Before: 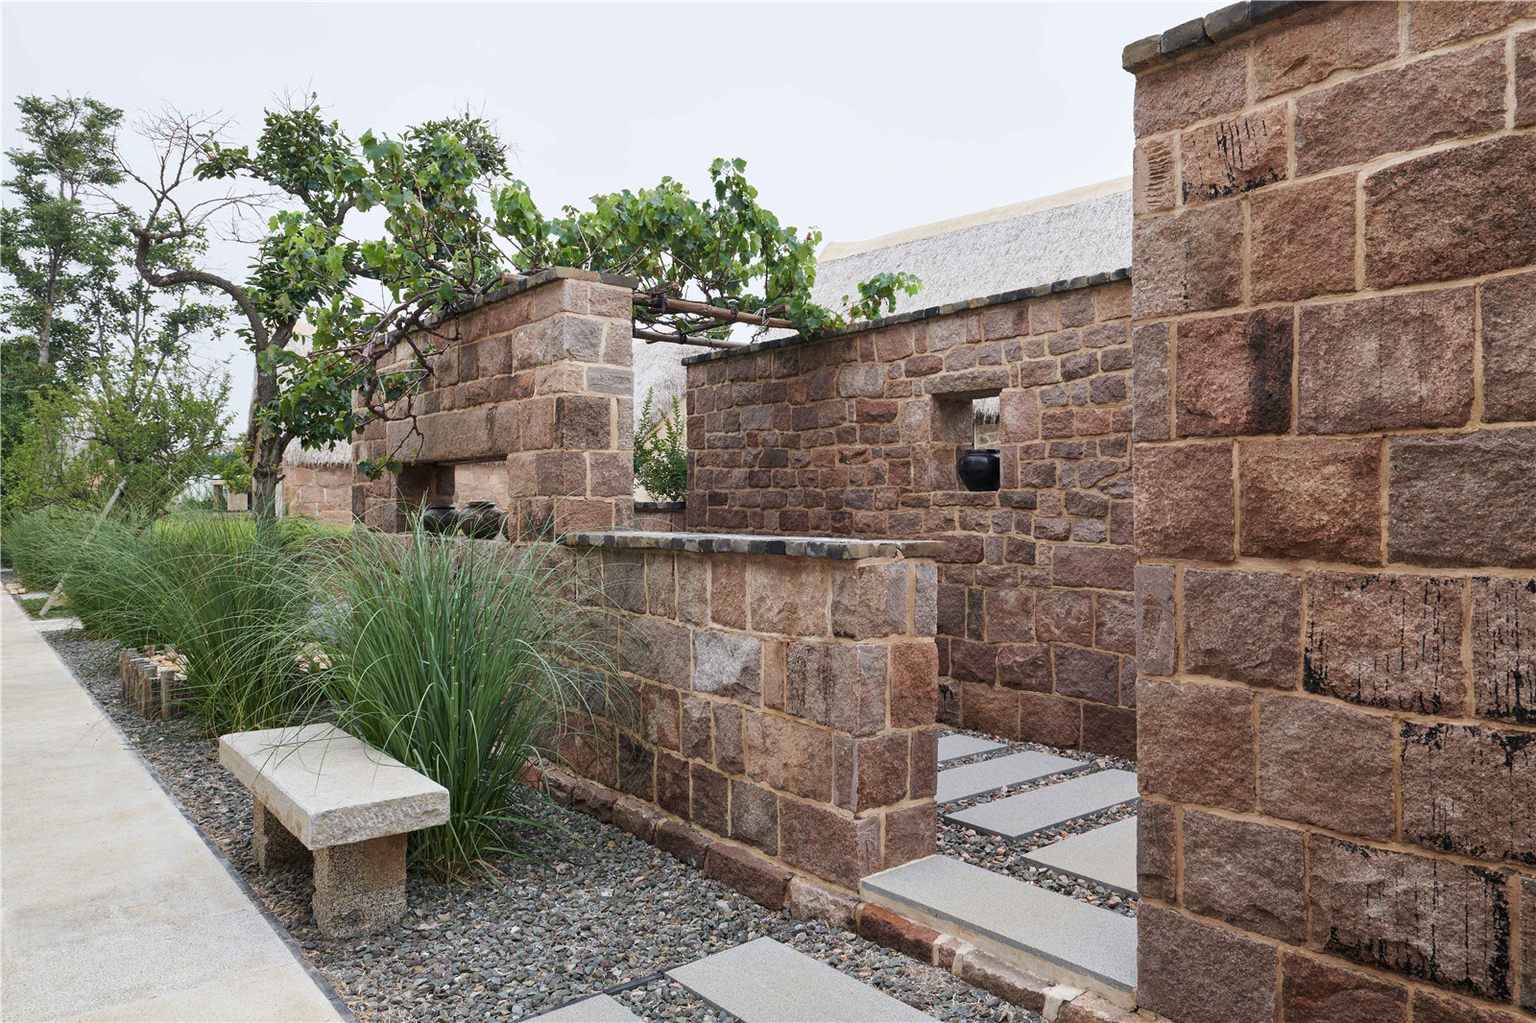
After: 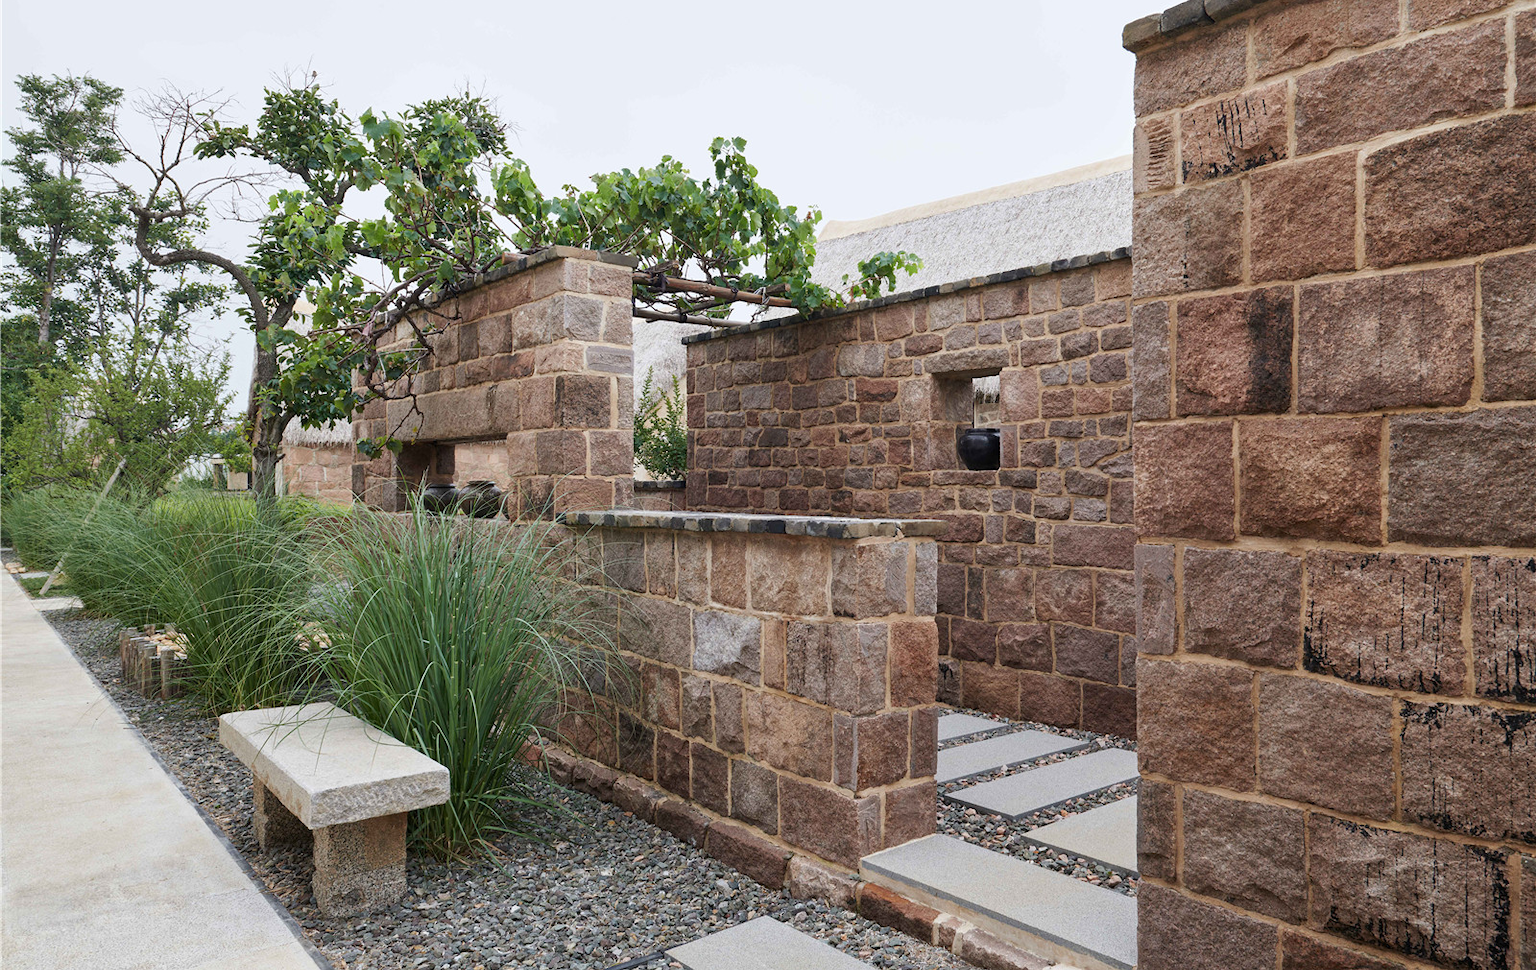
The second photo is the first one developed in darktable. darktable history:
crop and rotate: top 2.113%, bottom 3.016%
